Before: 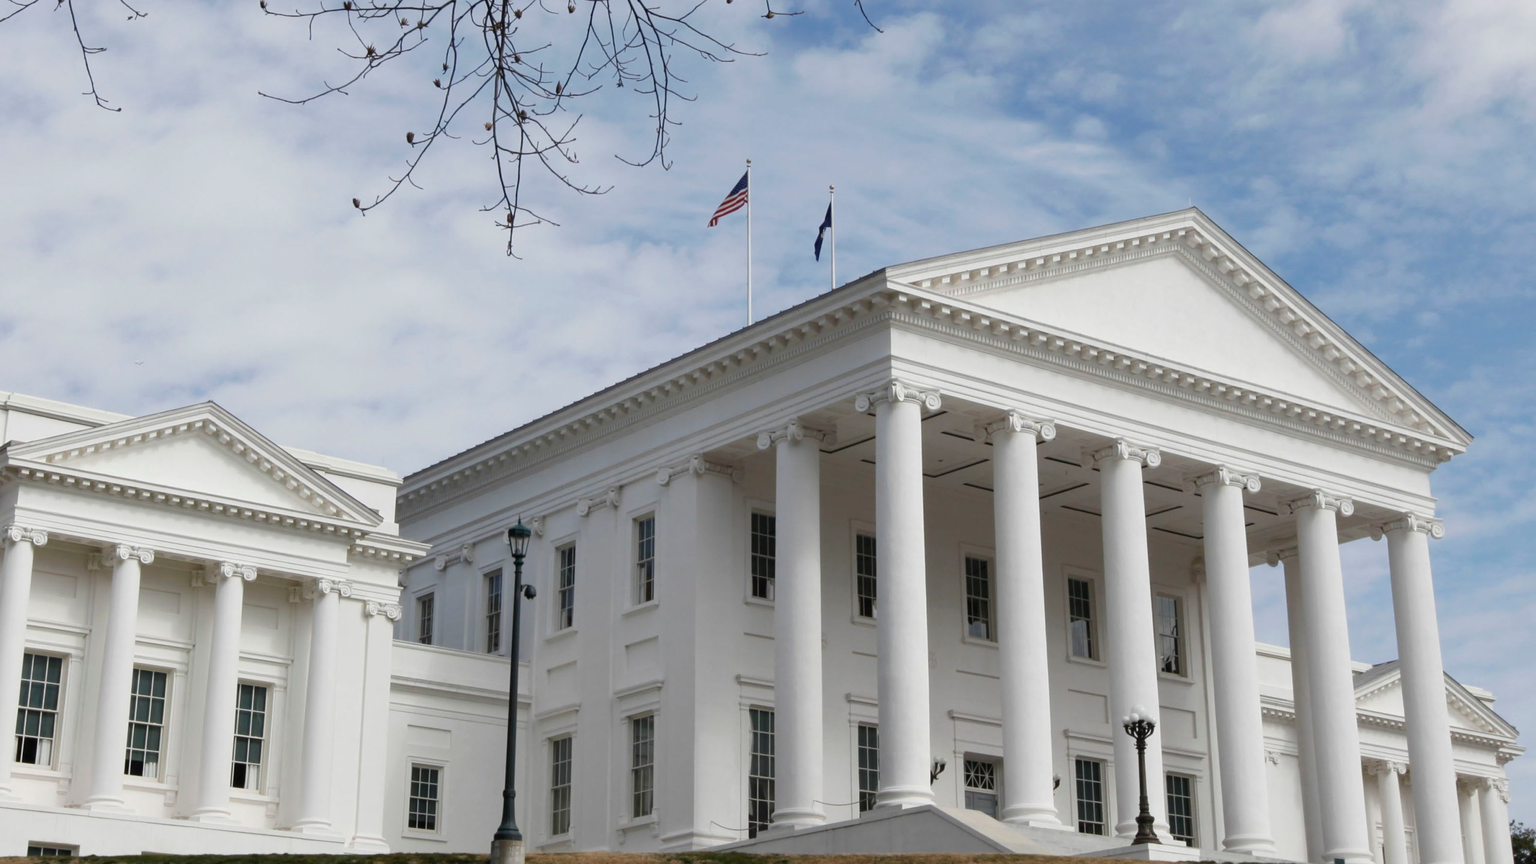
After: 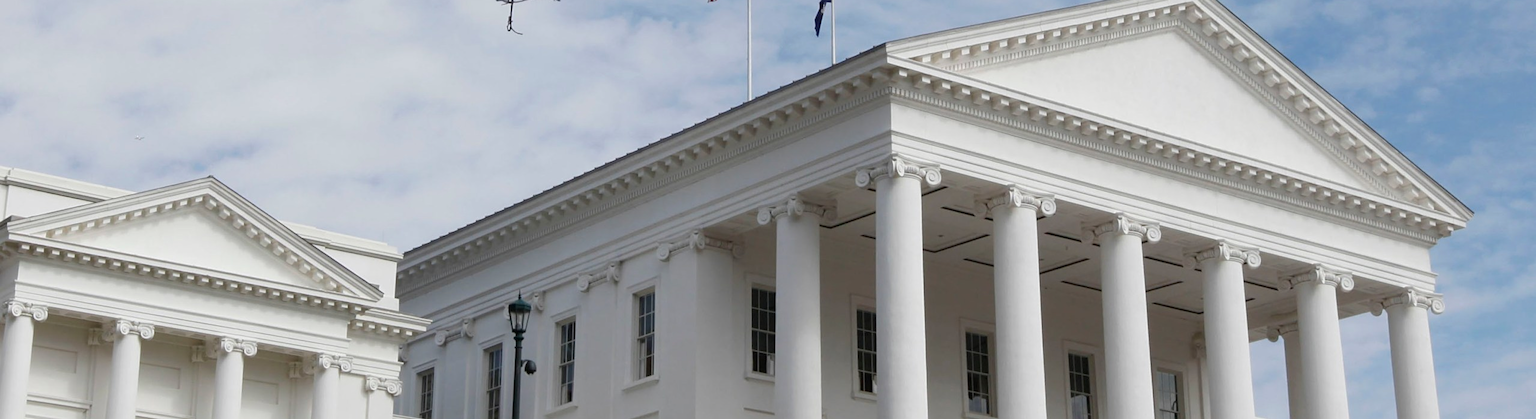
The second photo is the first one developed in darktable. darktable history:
crop and rotate: top 26.055%, bottom 25.391%
color correction: highlights a* 0.011, highlights b* -0.465
sharpen: amount 0.204
